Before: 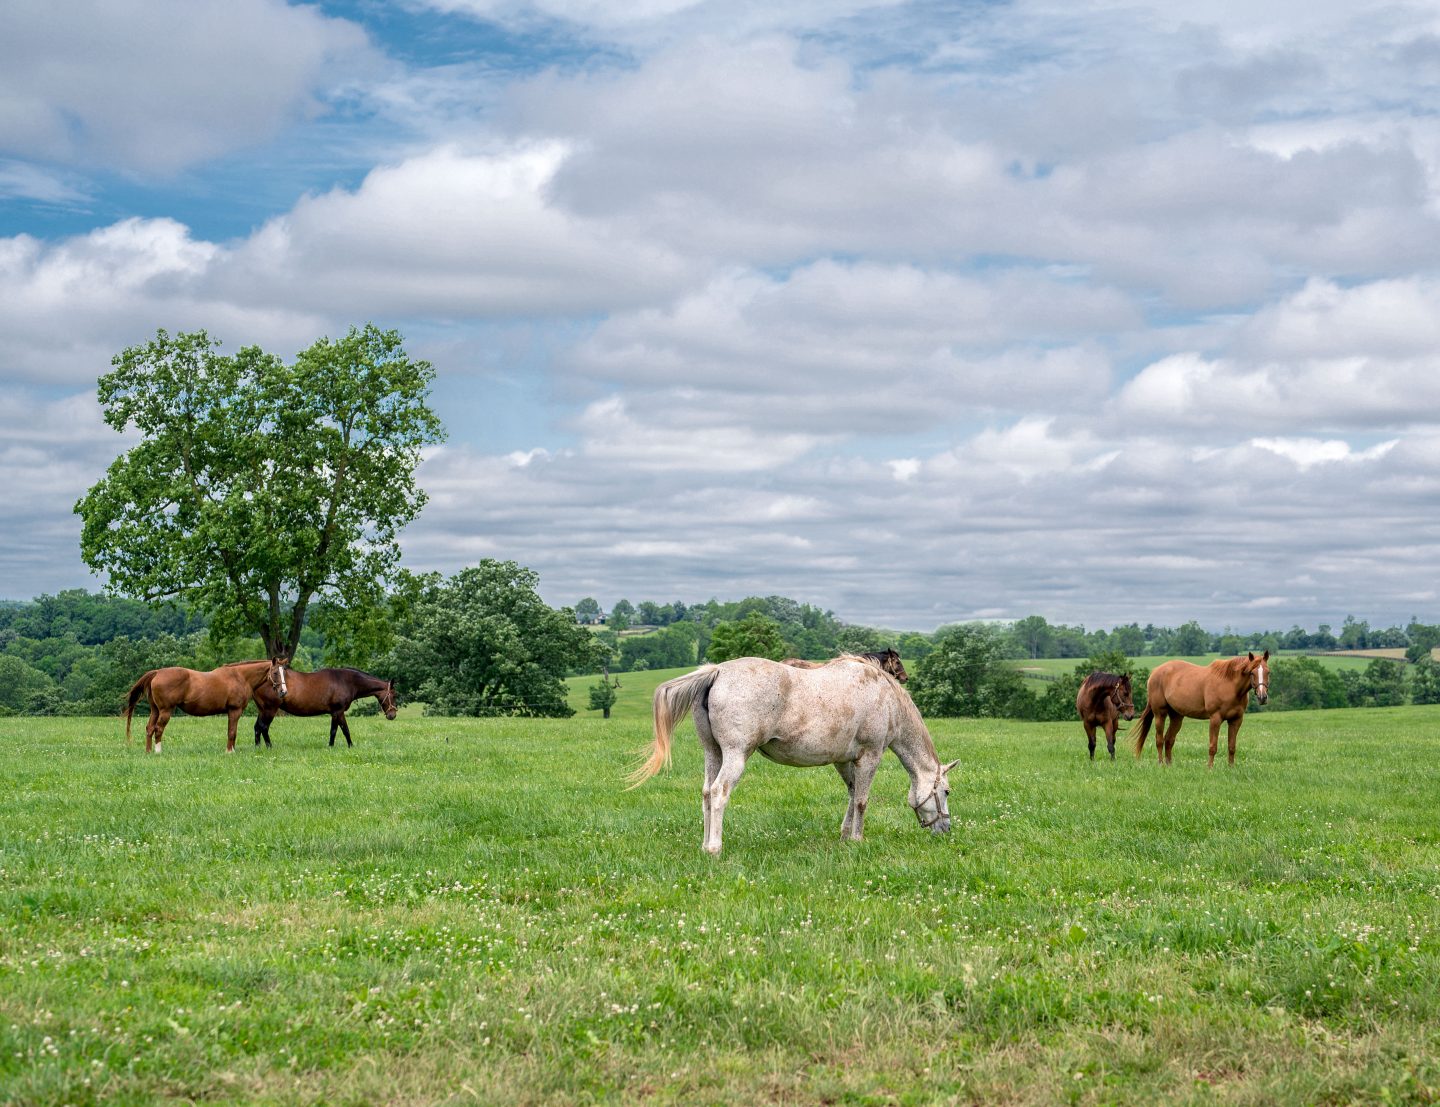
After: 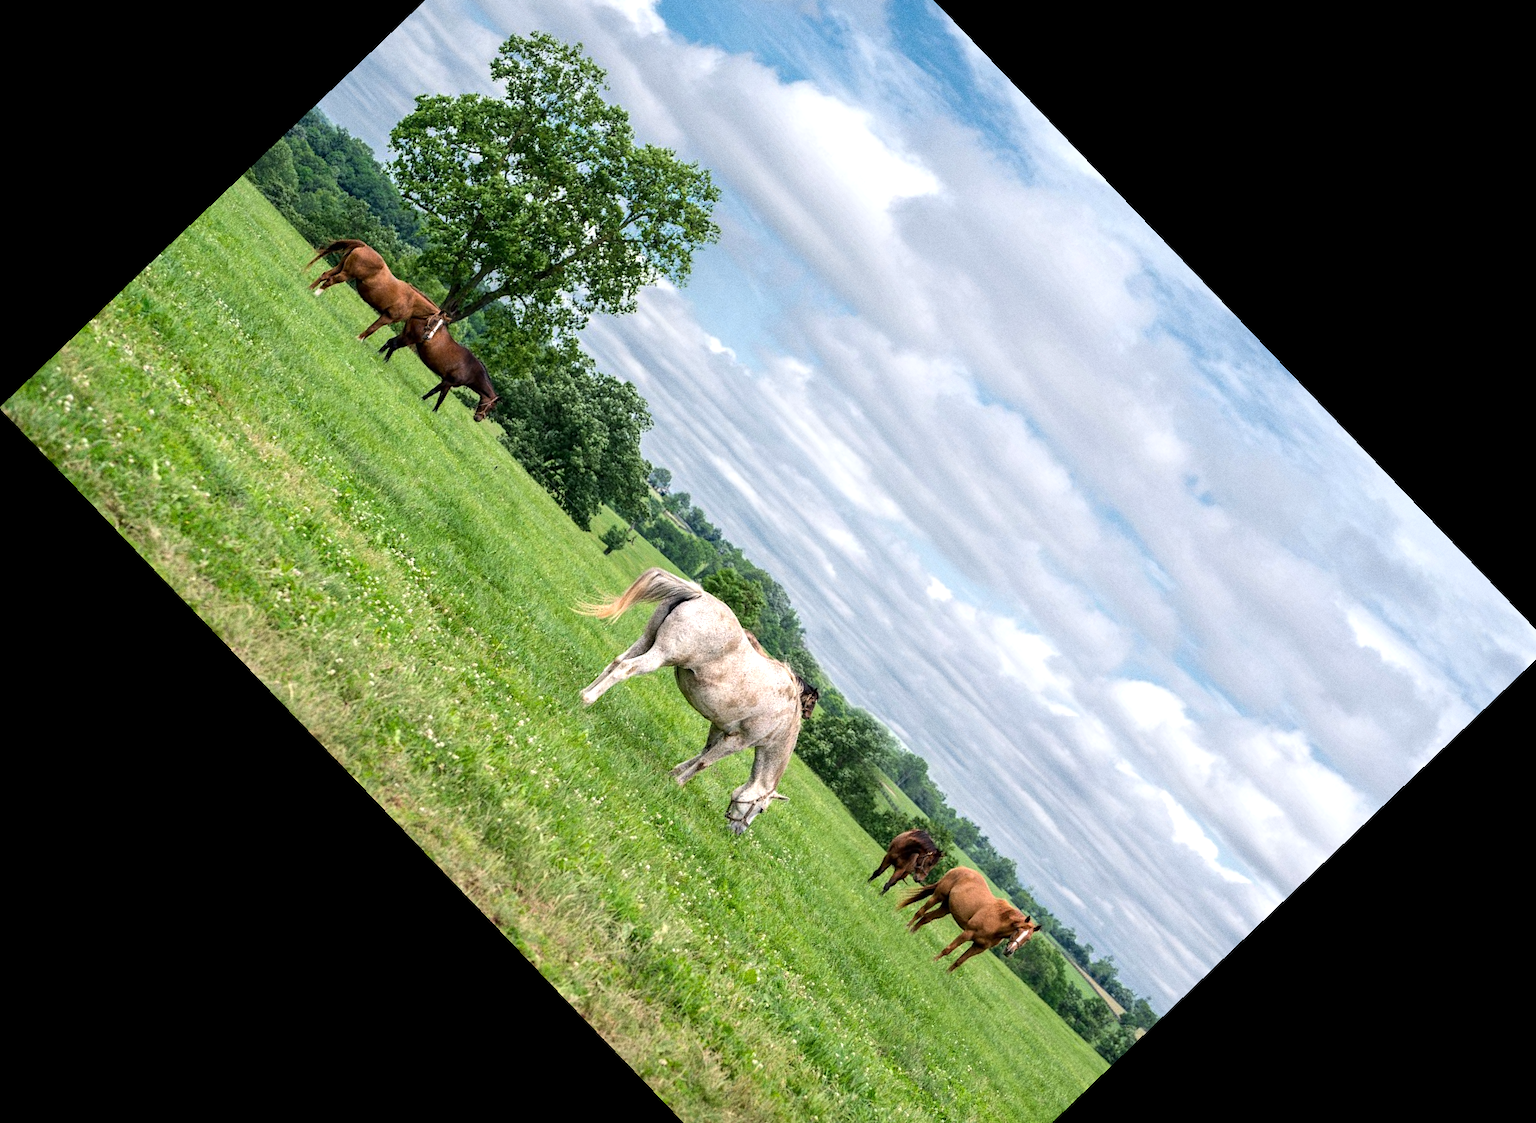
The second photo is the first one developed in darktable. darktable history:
grain: coarseness 0.09 ISO
tone equalizer: -8 EV -0.417 EV, -7 EV -0.389 EV, -6 EV -0.333 EV, -5 EV -0.222 EV, -3 EV 0.222 EV, -2 EV 0.333 EV, -1 EV 0.389 EV, +0 EV 0.417 EV, edges refinement/feathering 500, mask exposure compensation -1.25 EV, preserve details no
crop and rotate: angle -46.26°, top 16.234%, right 0.912%, bottom 11.704%
